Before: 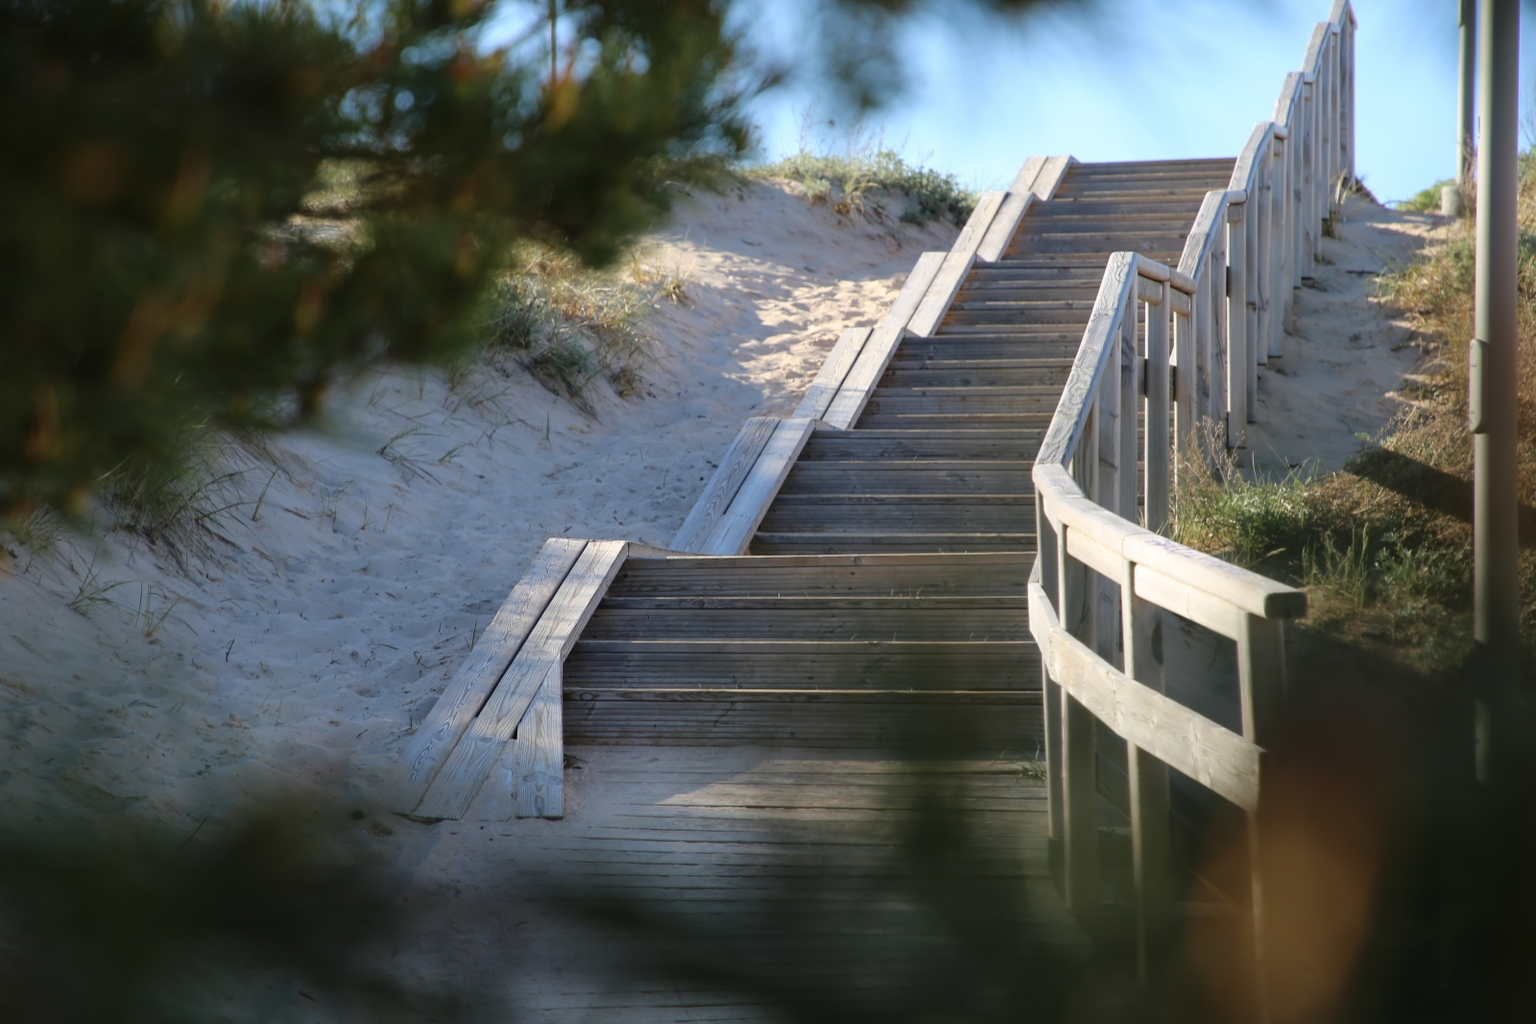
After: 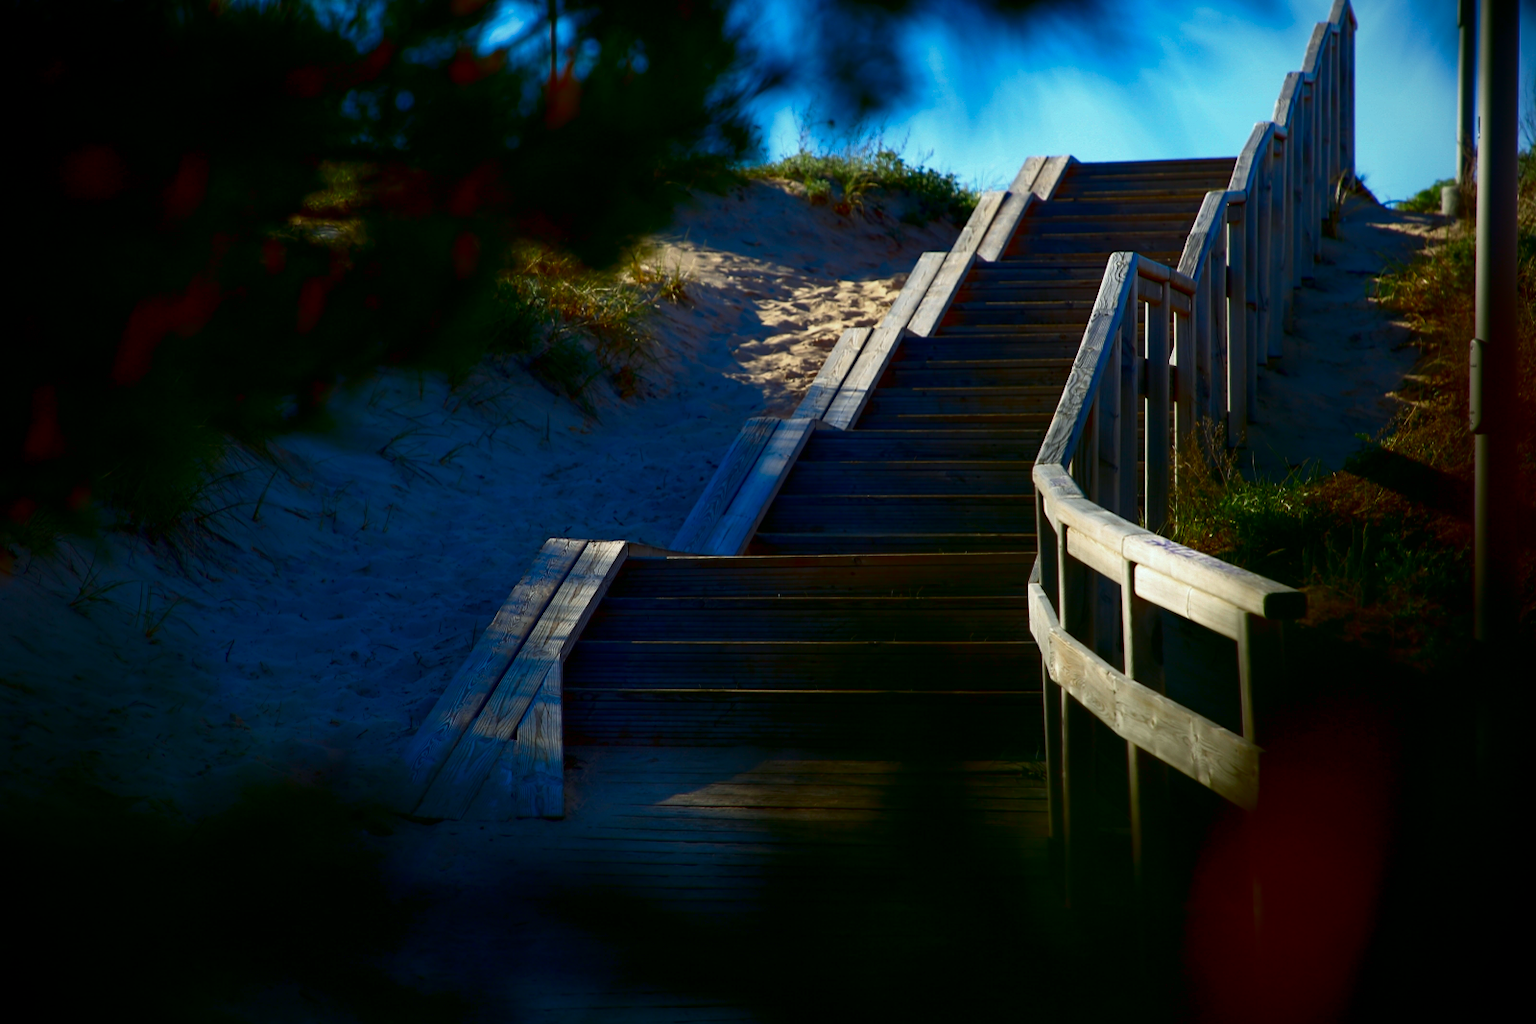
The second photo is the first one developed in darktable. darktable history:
vignetting: fall-off radius 60.92%
contrast brightness saturation: brightness -1, saturation 1
white balance: red 0.978, blue 0.999
